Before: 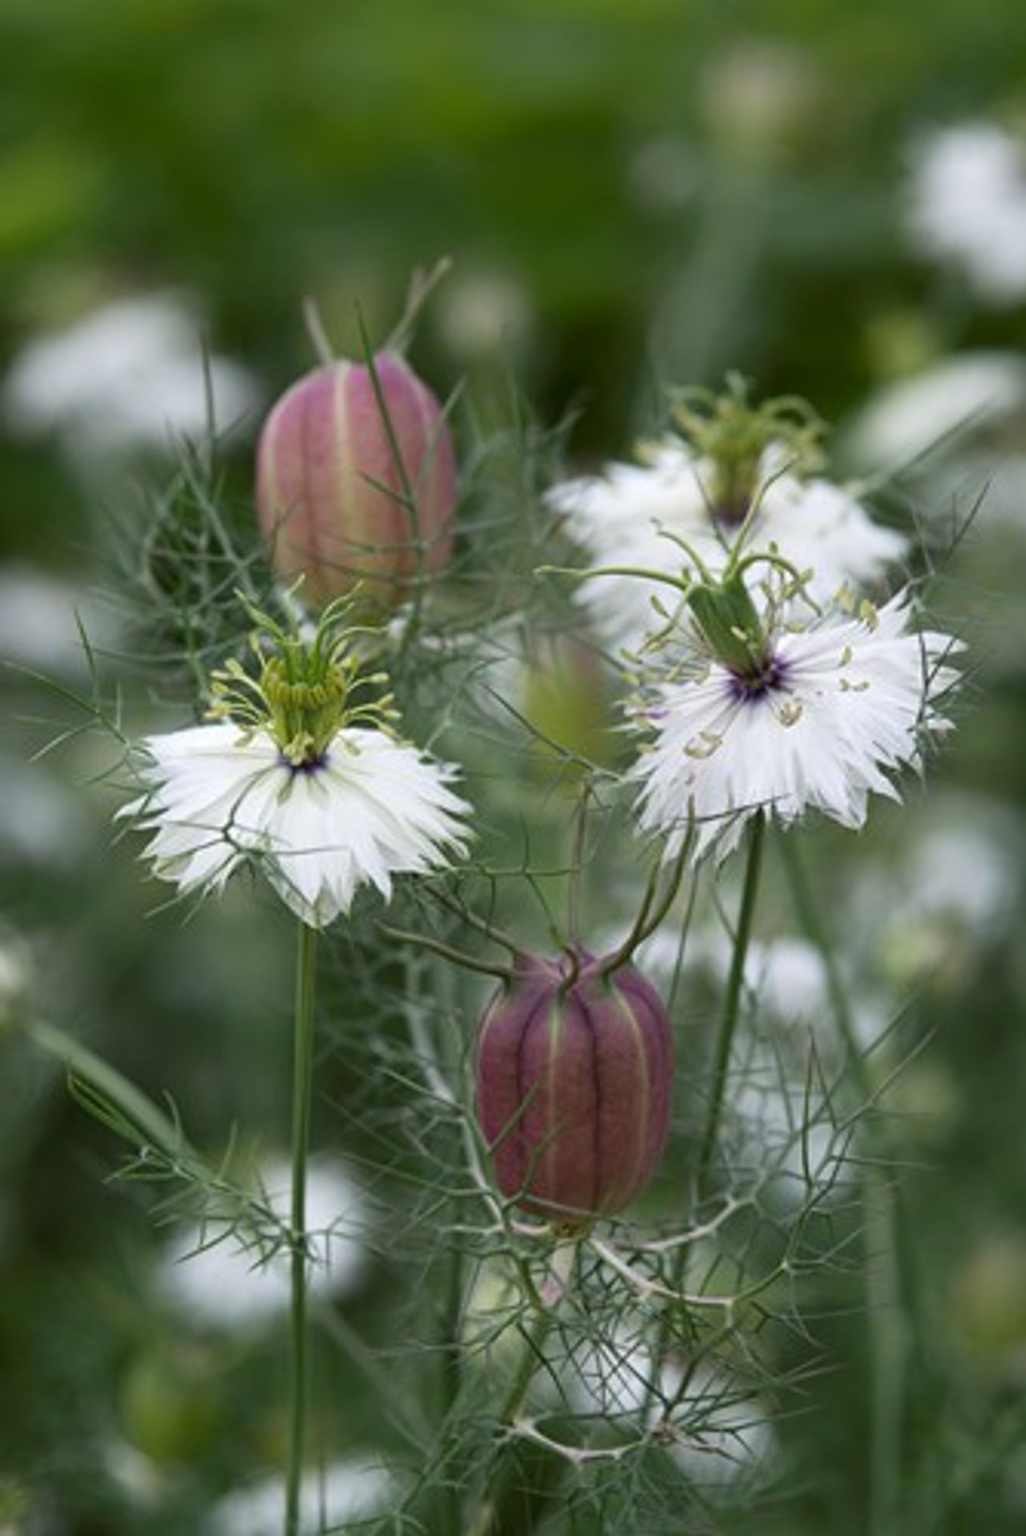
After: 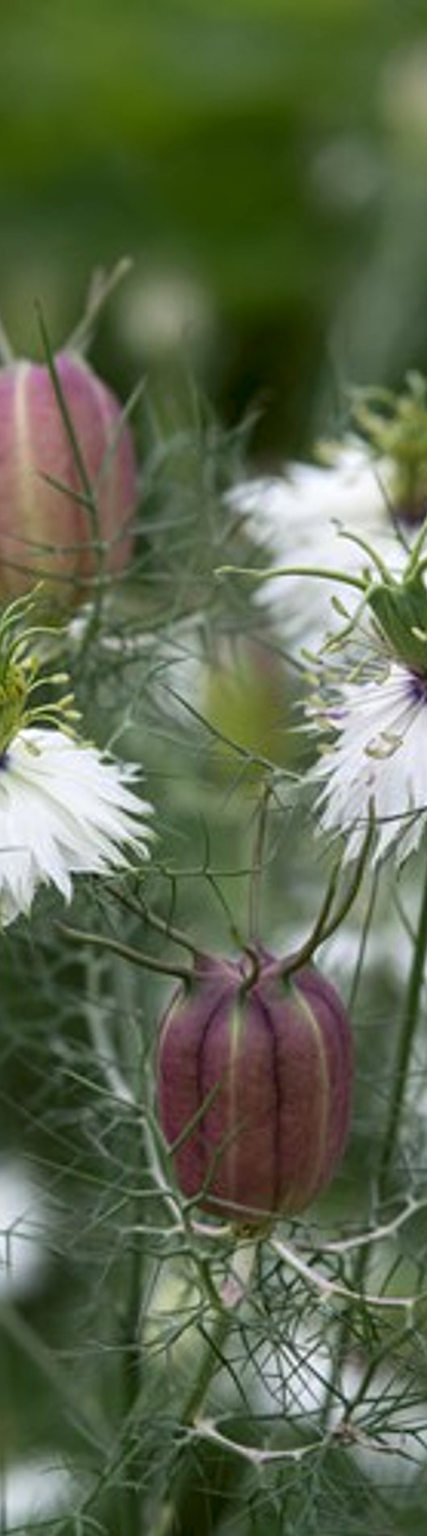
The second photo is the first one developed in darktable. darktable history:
crop: left 31.229%, right 27.105%
local contrast: on, module defaults
